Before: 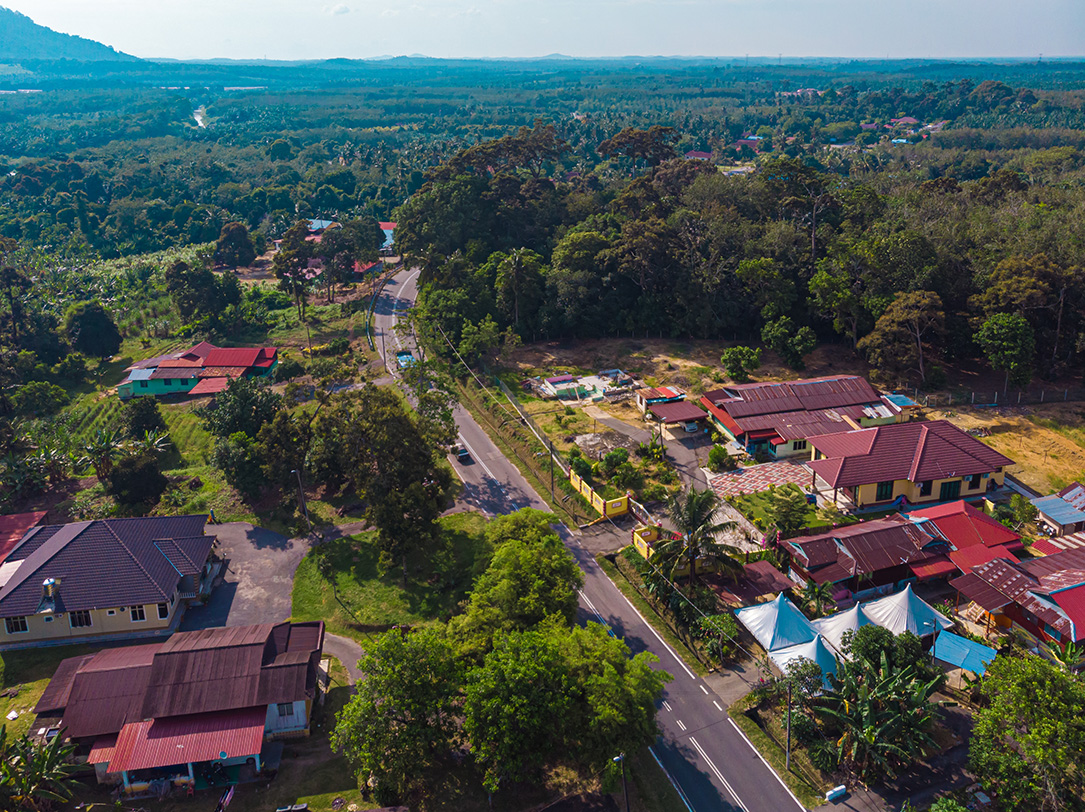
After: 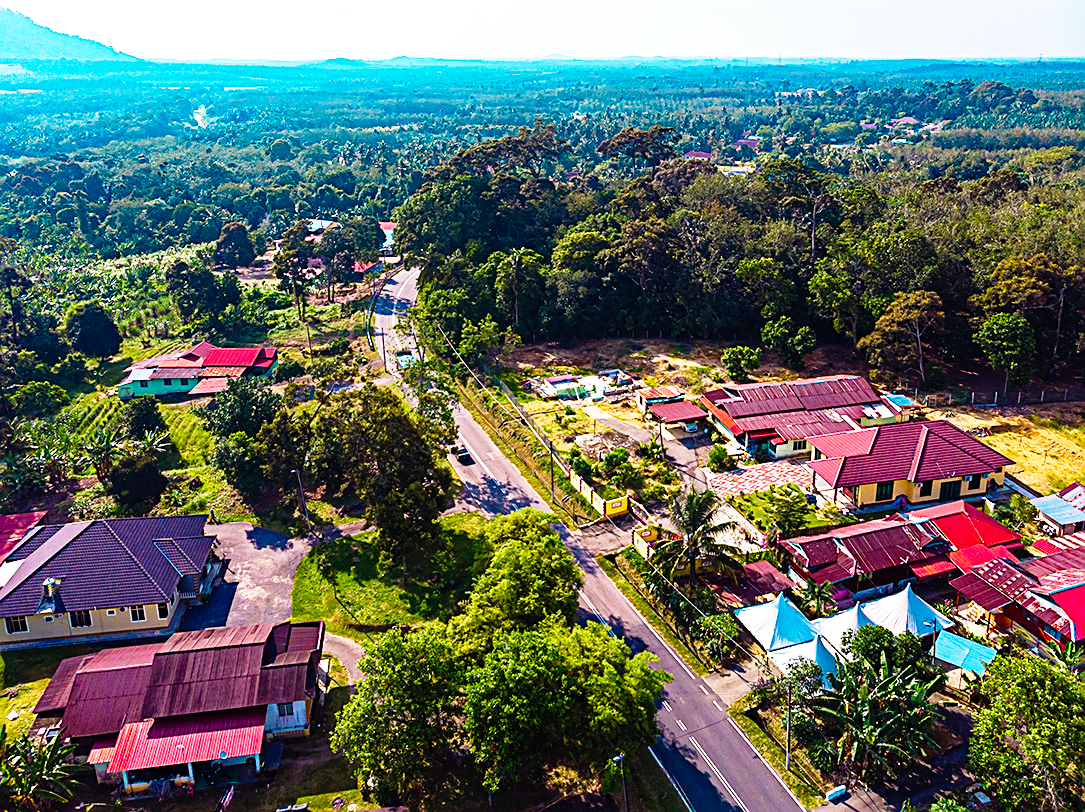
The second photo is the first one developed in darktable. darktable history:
sharpen: on, module defaults
tone equalizer: -8 EV -0.417 EV, -7 EV -0.389 EV, -6 EV -0.333 EV, -5 EV -0.222 EV, -3 EV 0.222 EV, -2 EV 0.333 EV, -1 EV 0.389 EV, +0 EV 0.417 EV, edges refinement/feathering 500, mask exposure compensation -1.57 EV, preserve details no
base curve: curves: ch0 [(0, 0) (0.012, 0.01) (0.073, 0.168) (0.31, 0.711) (0.645, 0.957) (1, 1)], preserve colors none
haze removal: compatibility mode true, adaptive false
color balance rgb: perceptual saturation grading › global saturation 20%, perceptual saturation grading › highlights -25%, perceptual saturation grading › shadows 25%
